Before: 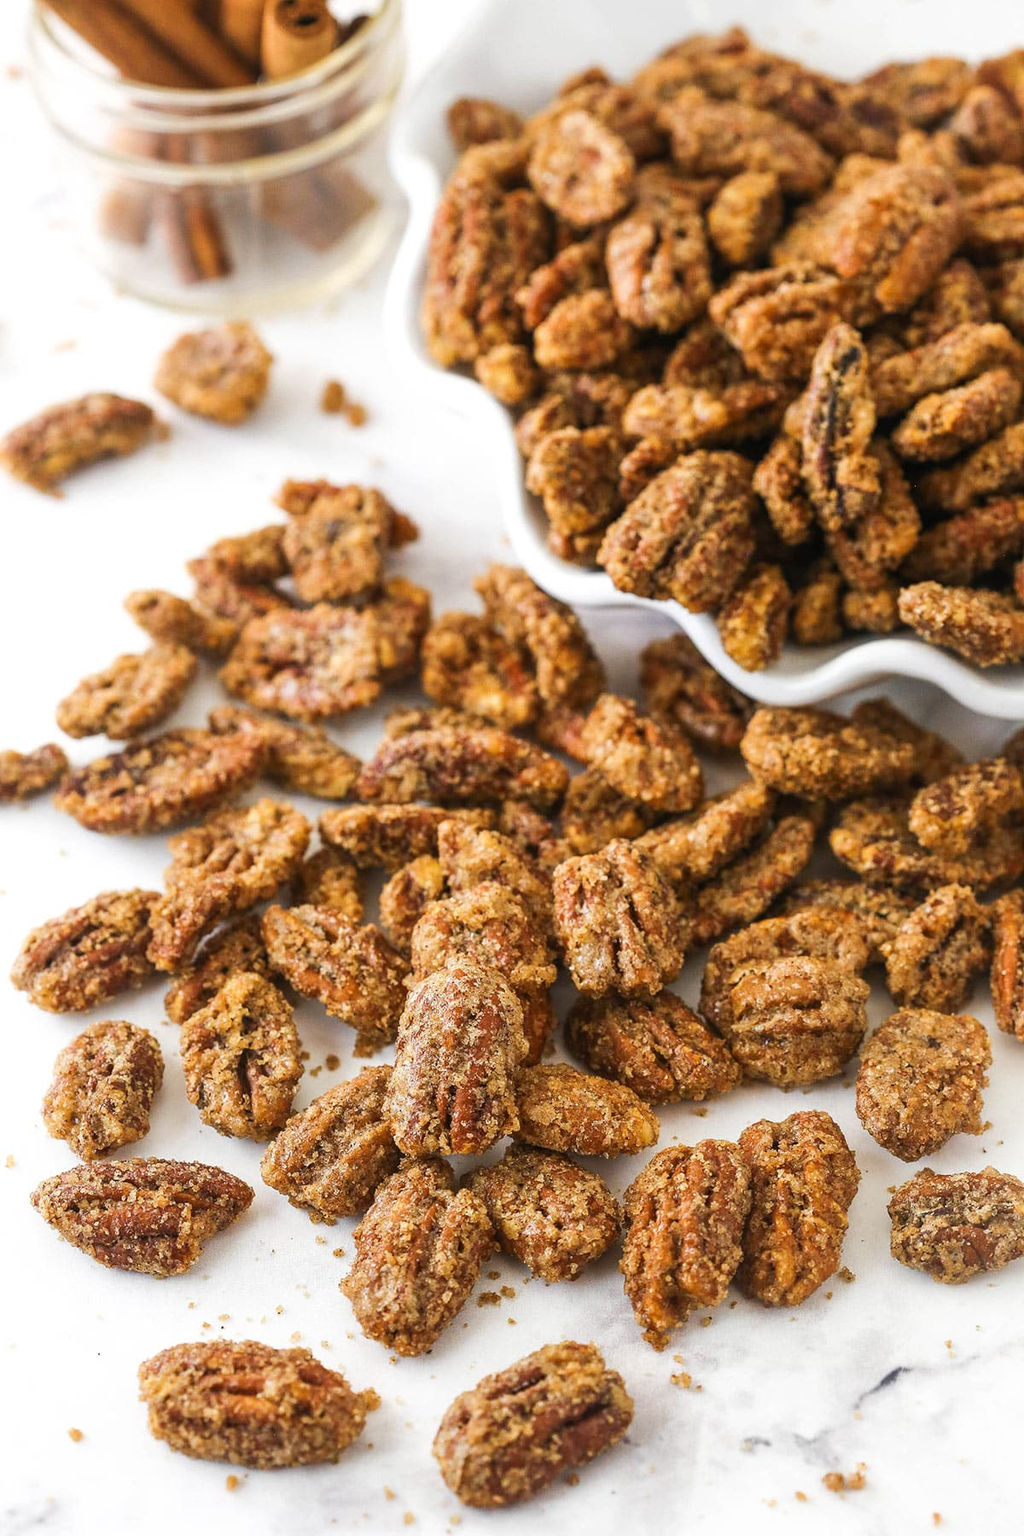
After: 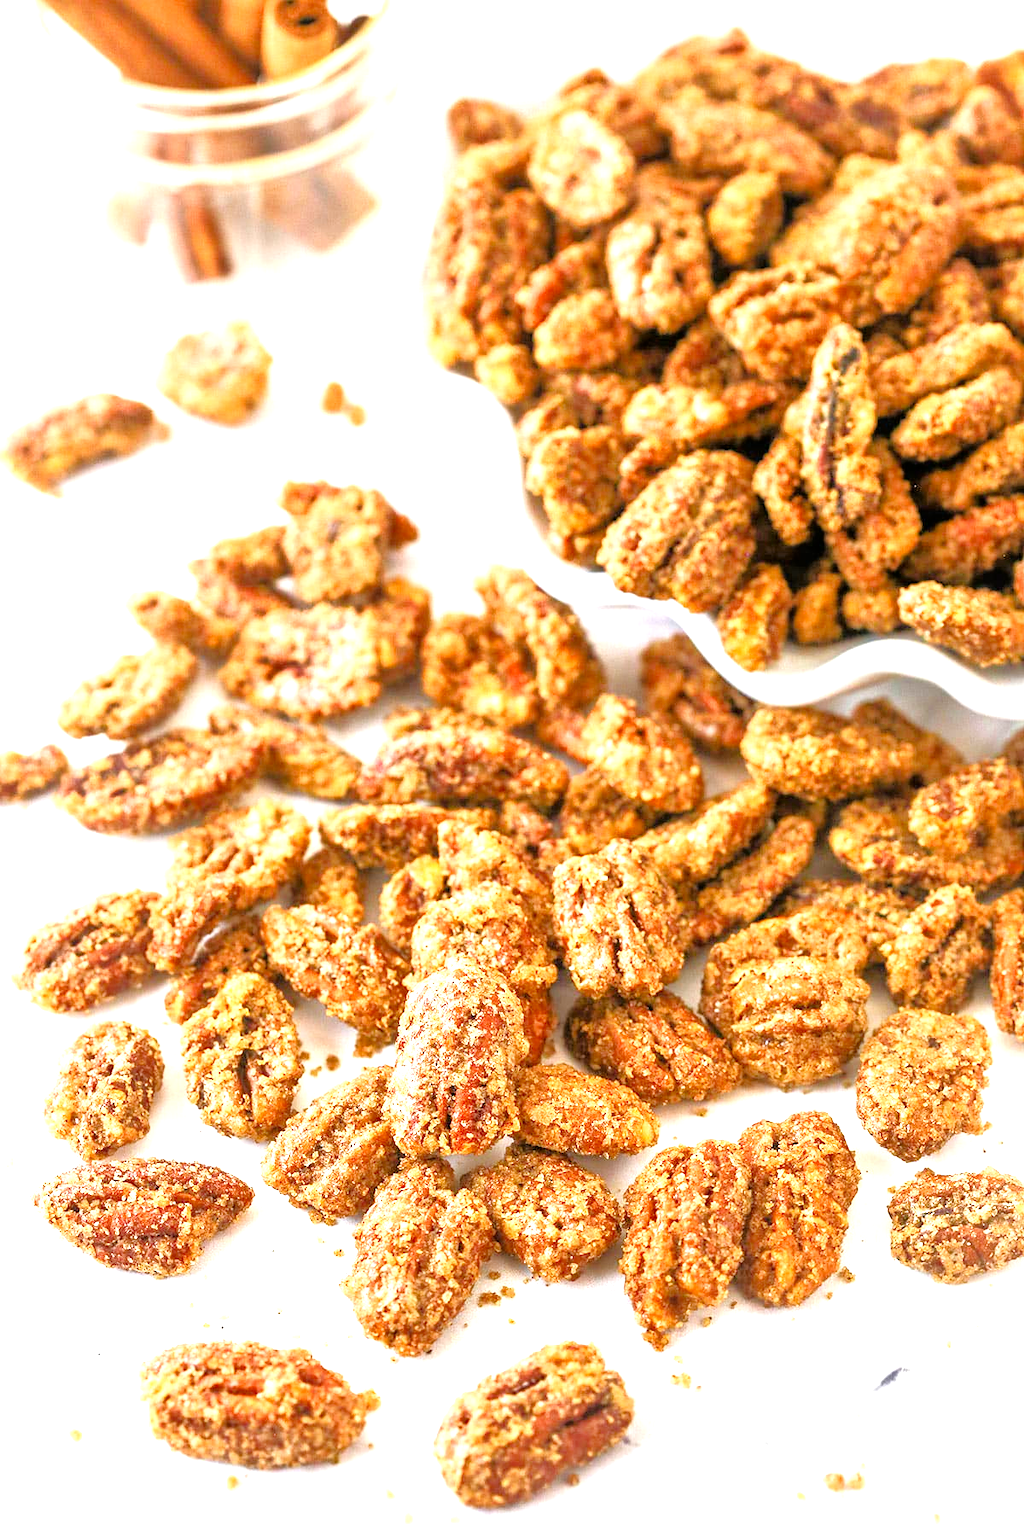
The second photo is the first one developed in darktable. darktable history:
tone equalizer: -7 EV 0.16 EV, -6 EV 0.572 EV, -5 EV 1.16 EV, -4 EV 1.35 EV, -3 EV 1.16 EV, -2 EV 0.6 EV, -1 EV 0.146 EV, mask exposure compensation -0.495 EV
filmic rgb: black relative exposure -7.65 EV, white relative exposure 4.56 EV, hardness 3.61, contrast 0.986
levels: white 99.98%, levels [0, 0.374, 0.749]
exposure: black level correction 0, exposure 0.898 EV, compensate highlight preservation false
contrast brightness saturation: contrast 0.067, brightness -0.131, saturation 0.054
